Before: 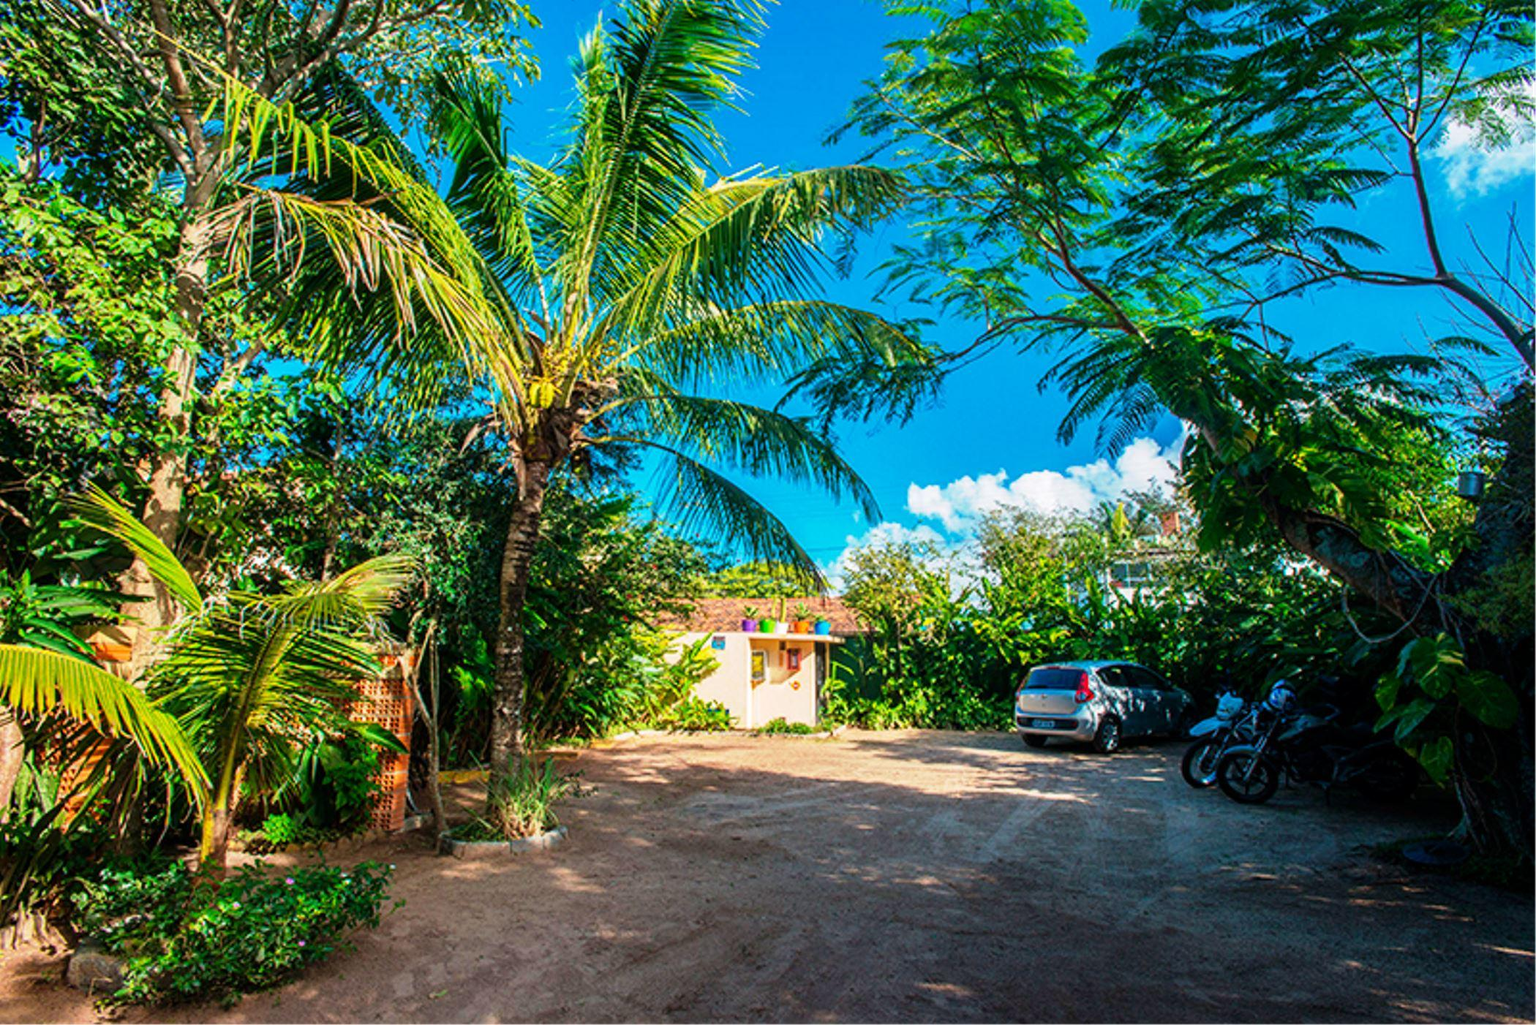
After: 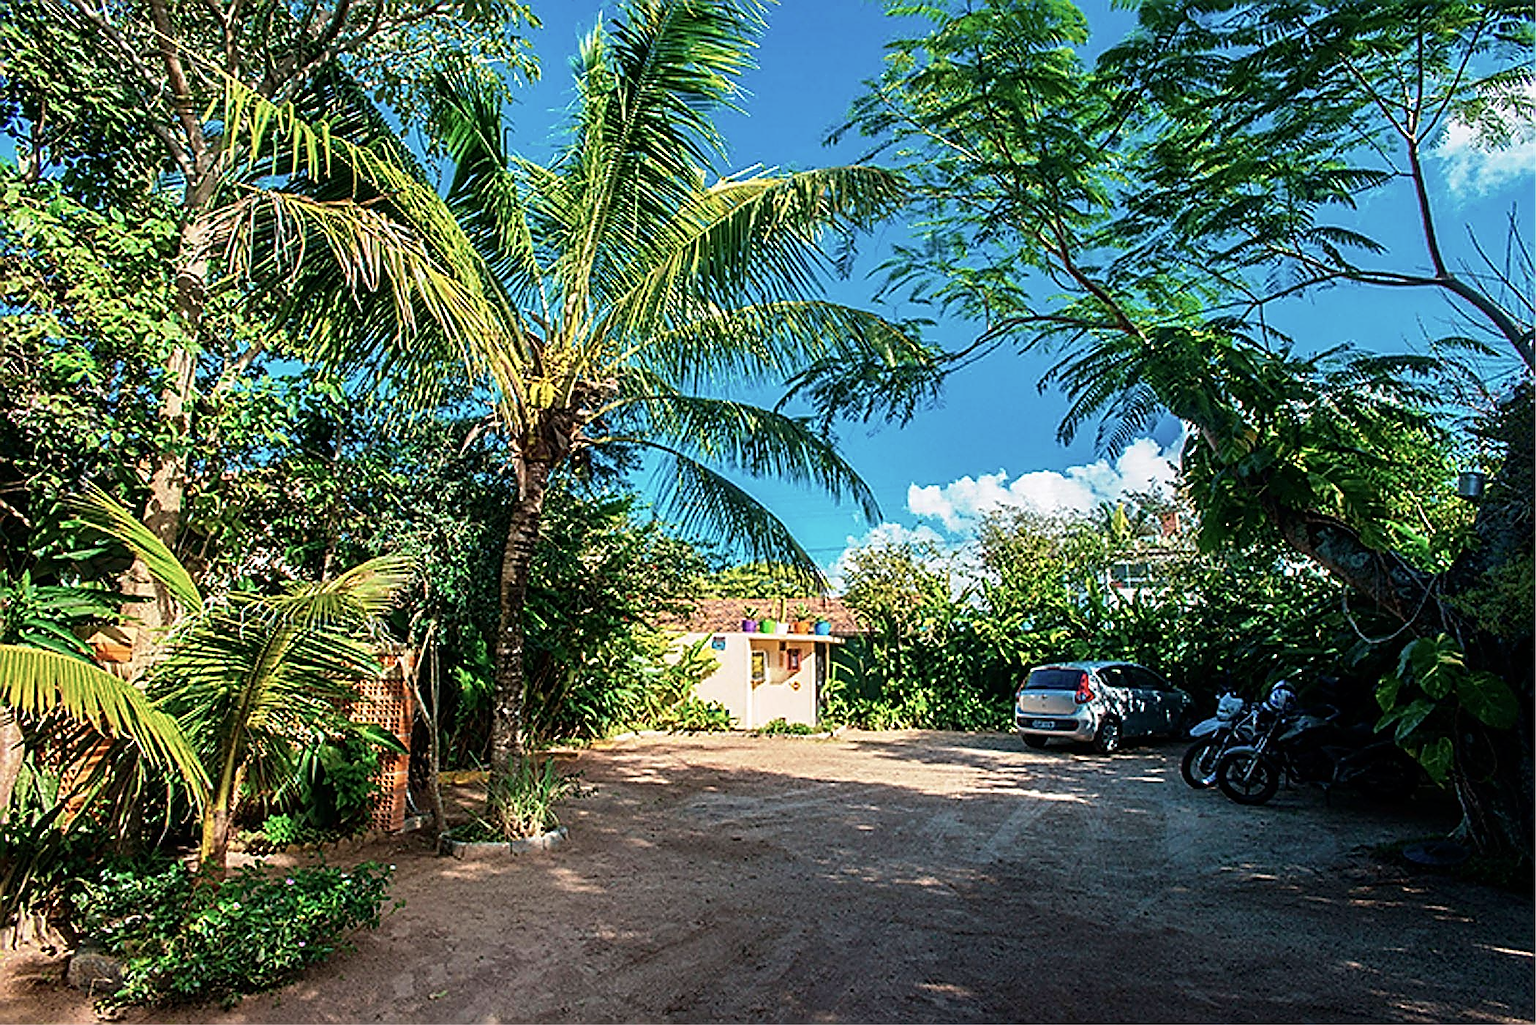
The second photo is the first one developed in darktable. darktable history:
sharpen: amount 1.868
contrast brightness saturation: contrast 0.062, brightness -0.014, saturation -0.218
